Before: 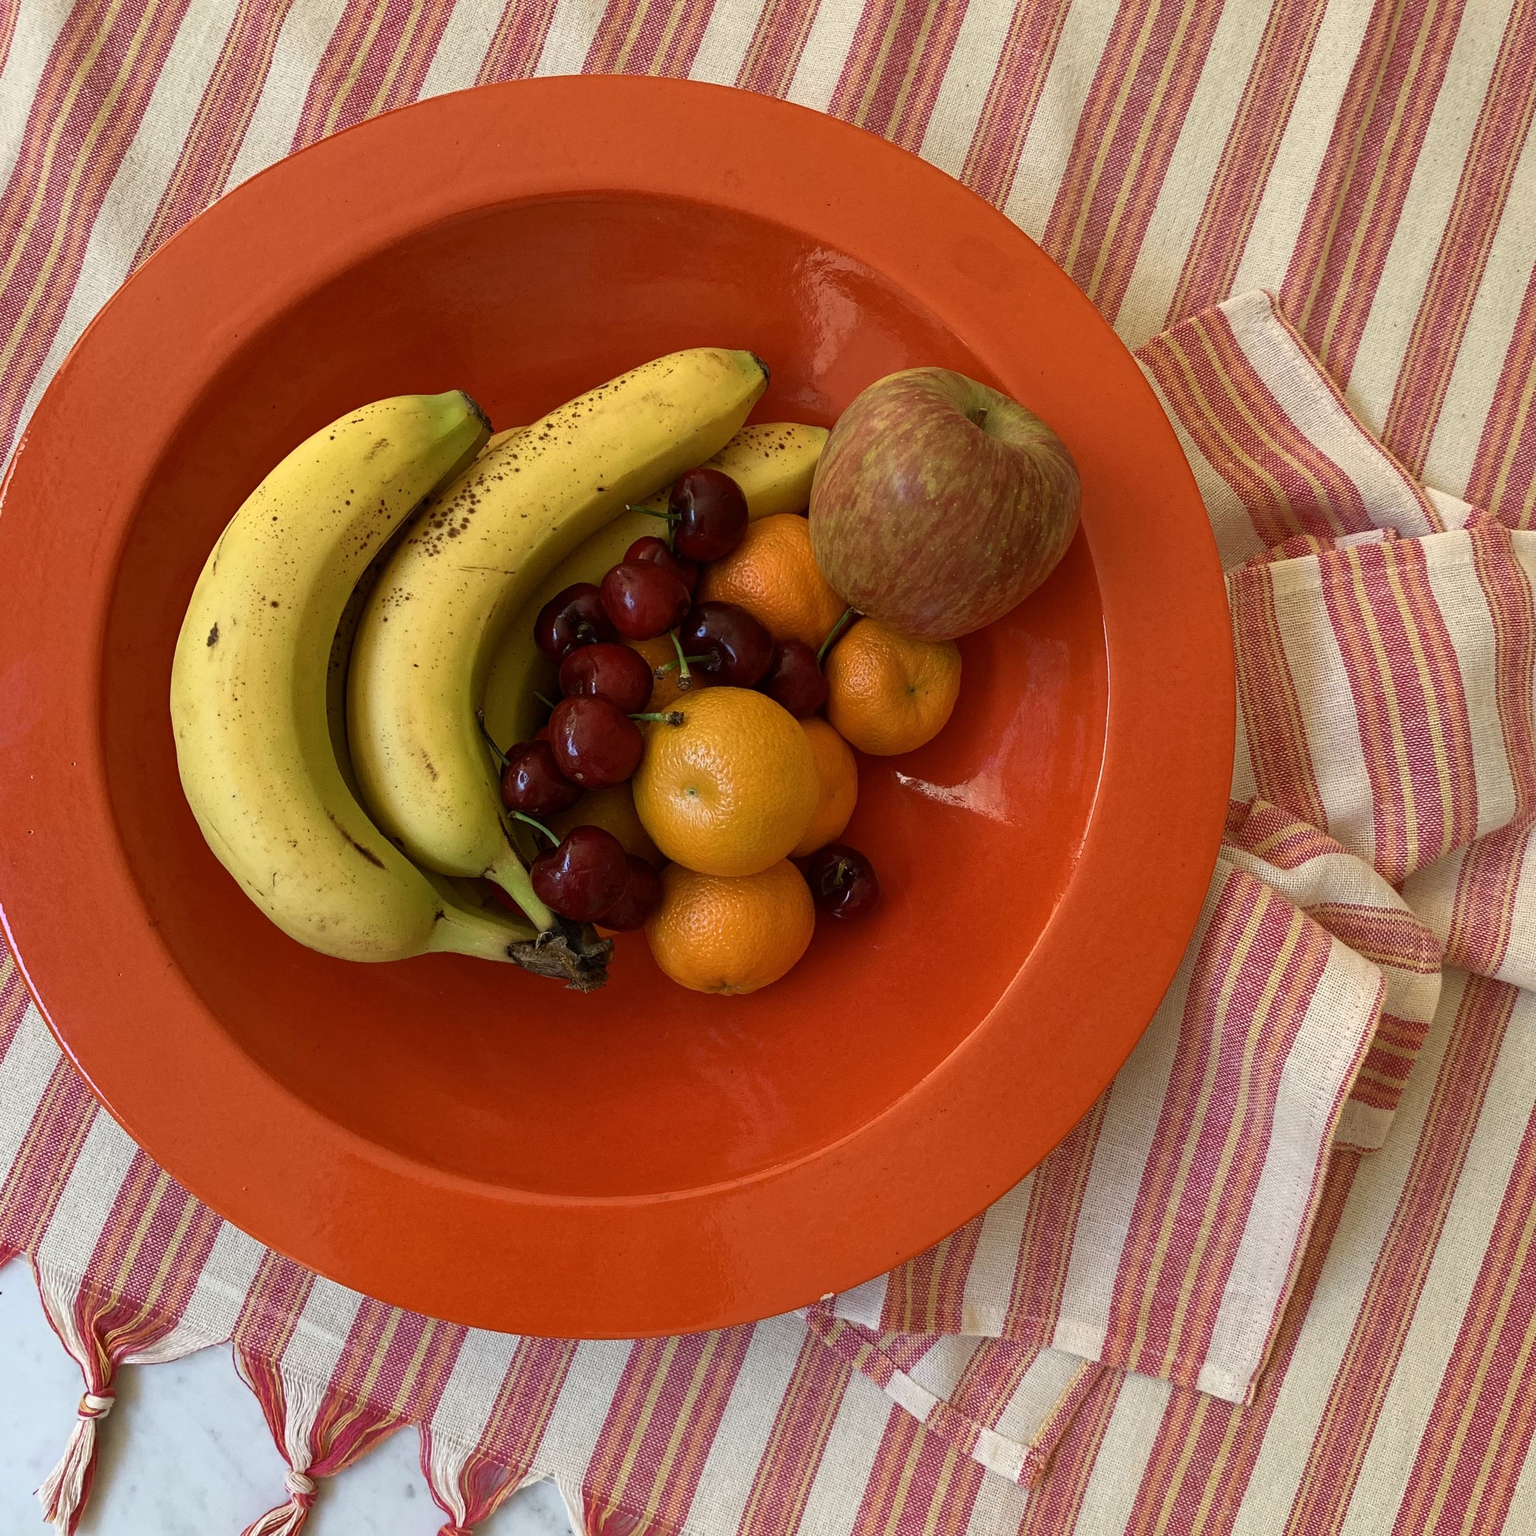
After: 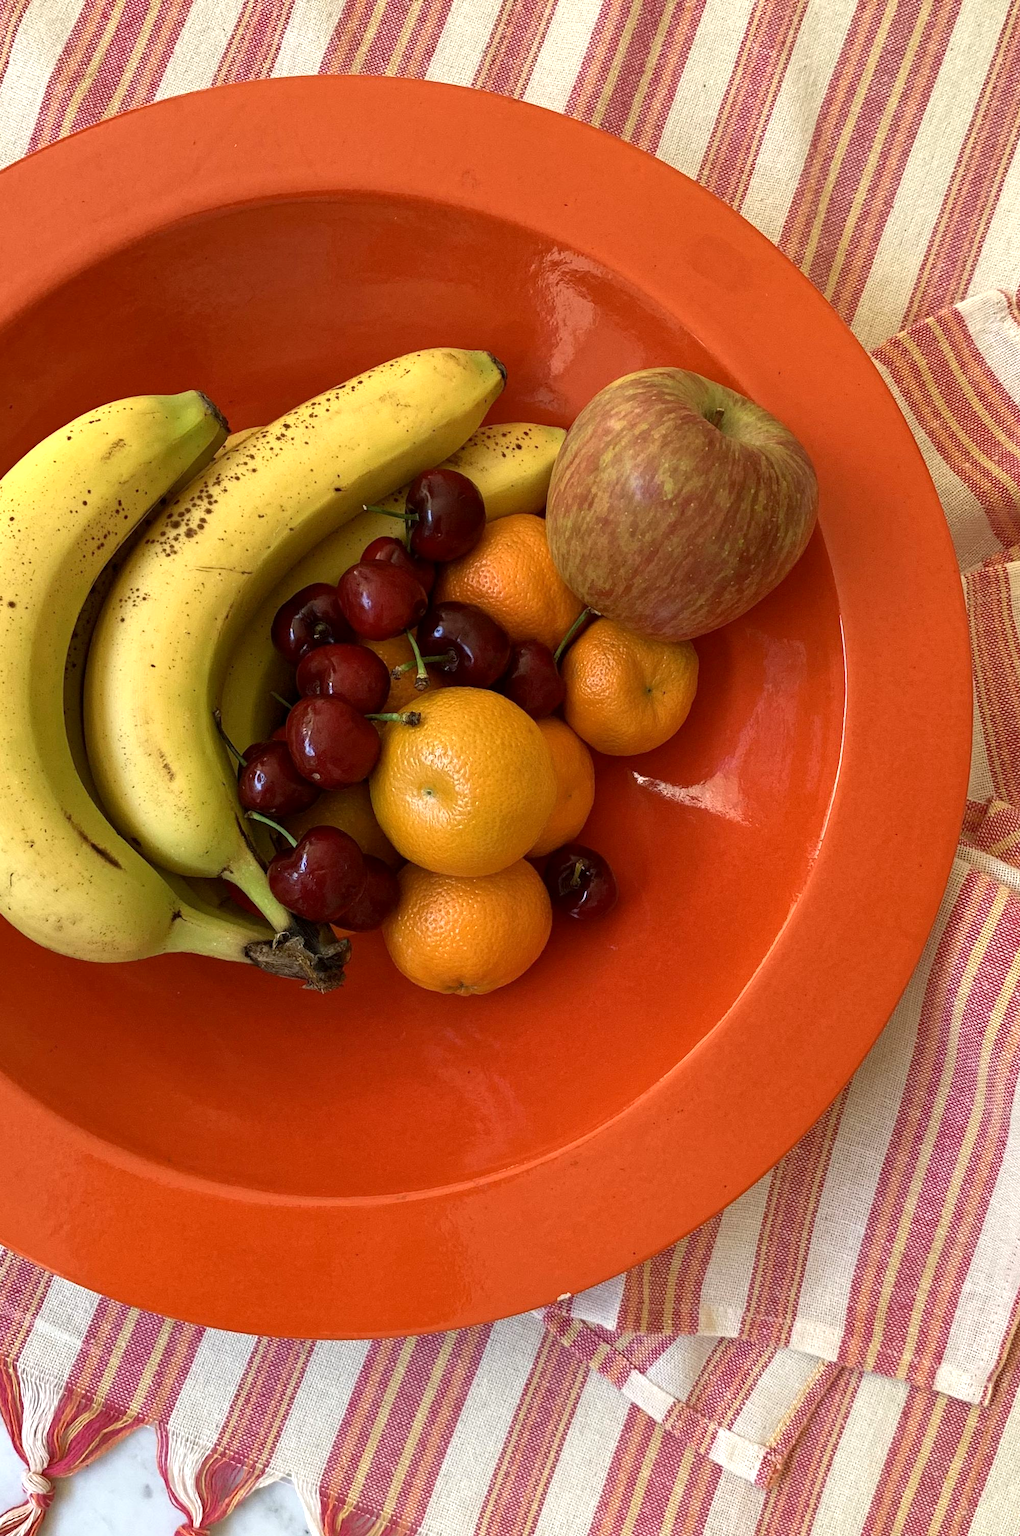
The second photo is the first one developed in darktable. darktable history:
exposure: black level correction 0.001, exposure 0.499 EV, compensate highlight preservation false
crop: left 17.135%, right 16.371%
